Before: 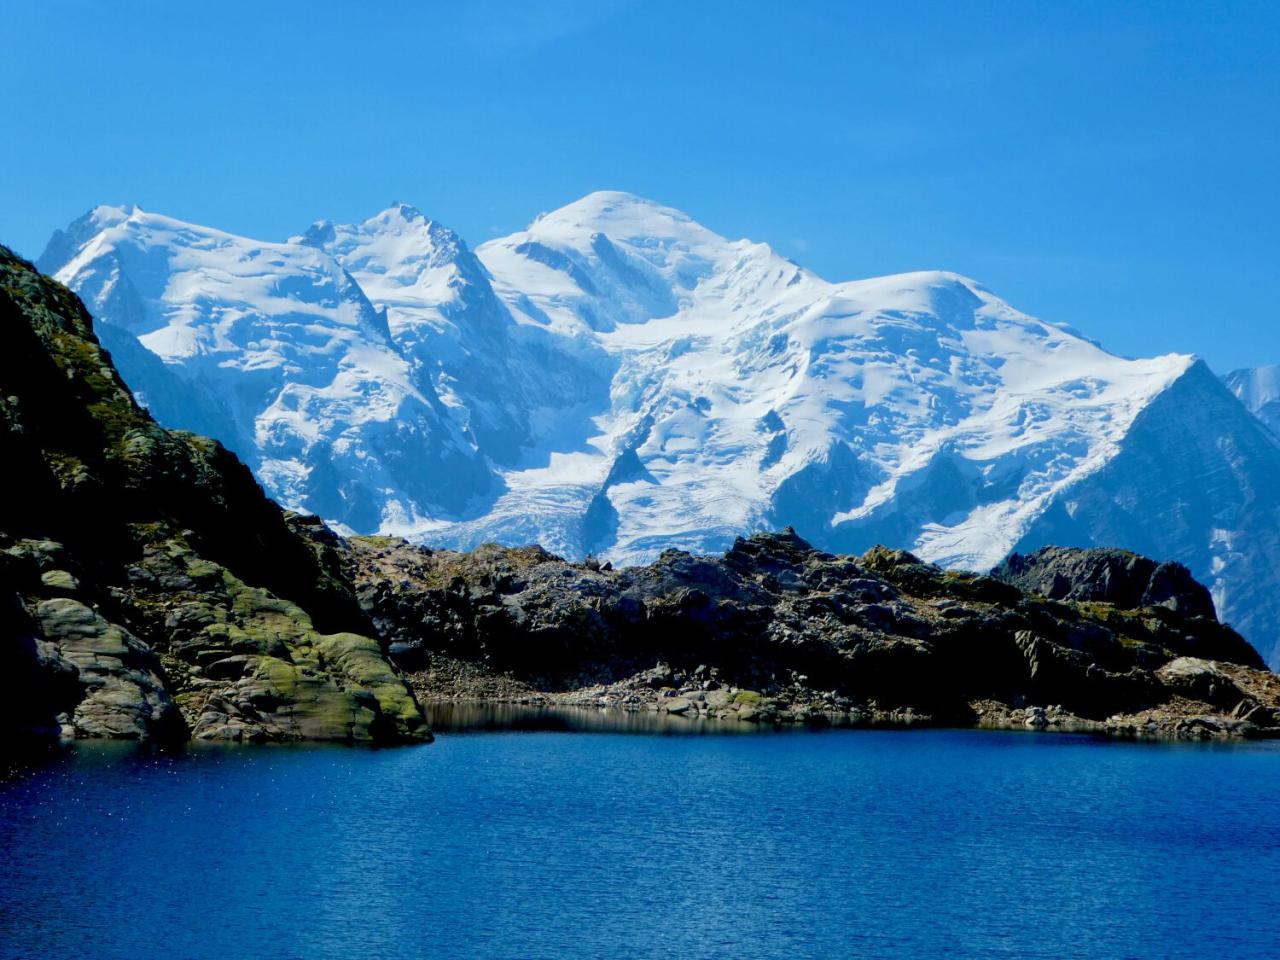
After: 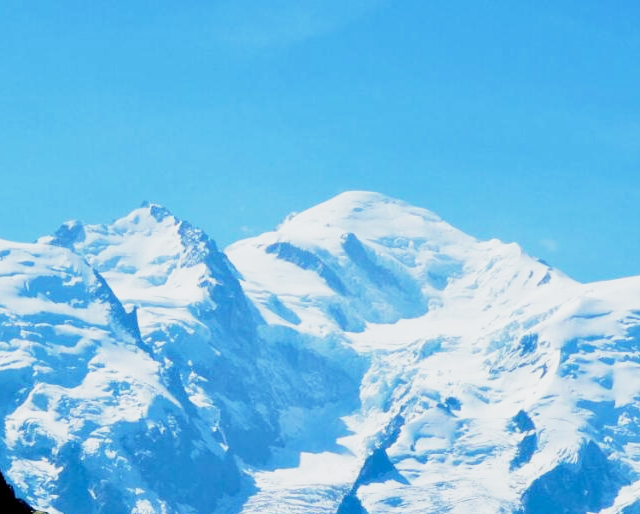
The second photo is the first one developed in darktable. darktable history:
contrast equalizer: octaves 7, y [[0.524 ×6], [0.512 ×6], [0.379 ×6], [0 ×6], [0 ×6]]
base curve: curves: ch0 [(0, 0) (0.088, 0.125) (0.176, 0.251) (0.354, 0.501) (0.613, 0.749) (1, 0.877)], preserve colors none
crop: left 19.556%, right 30.401%, bottom 46.458%
